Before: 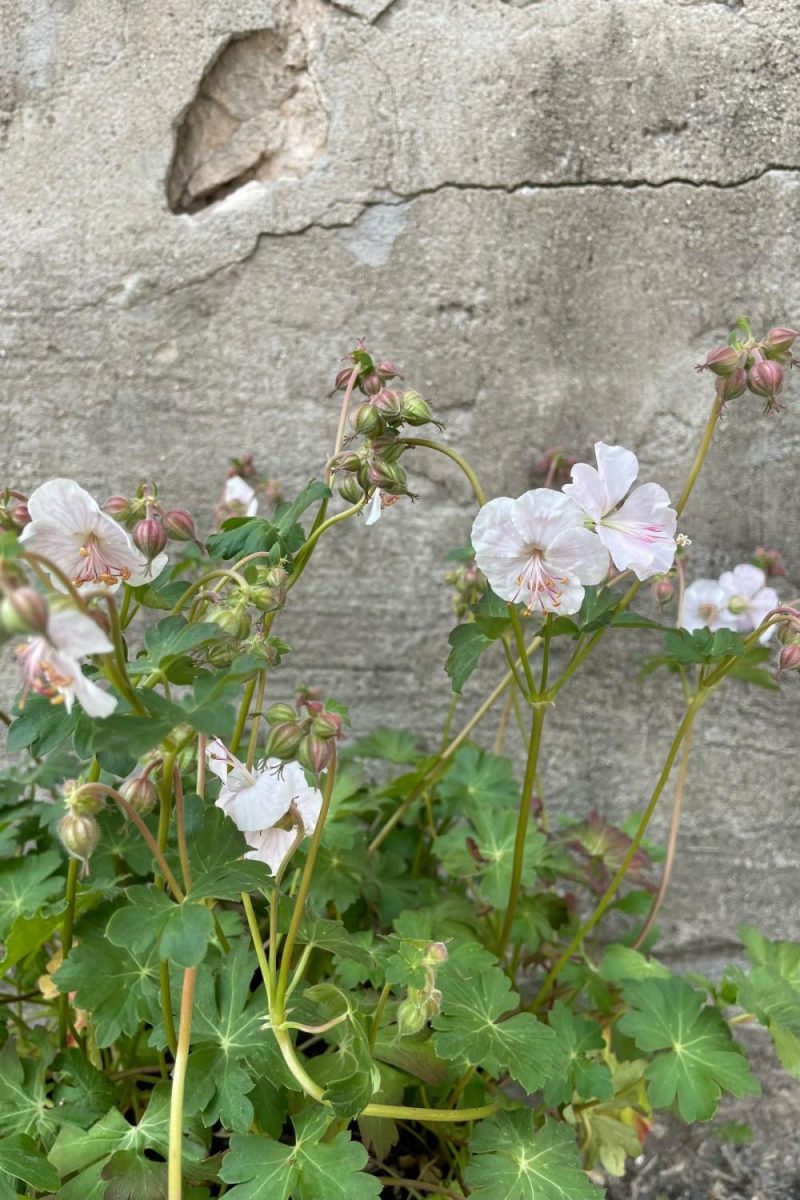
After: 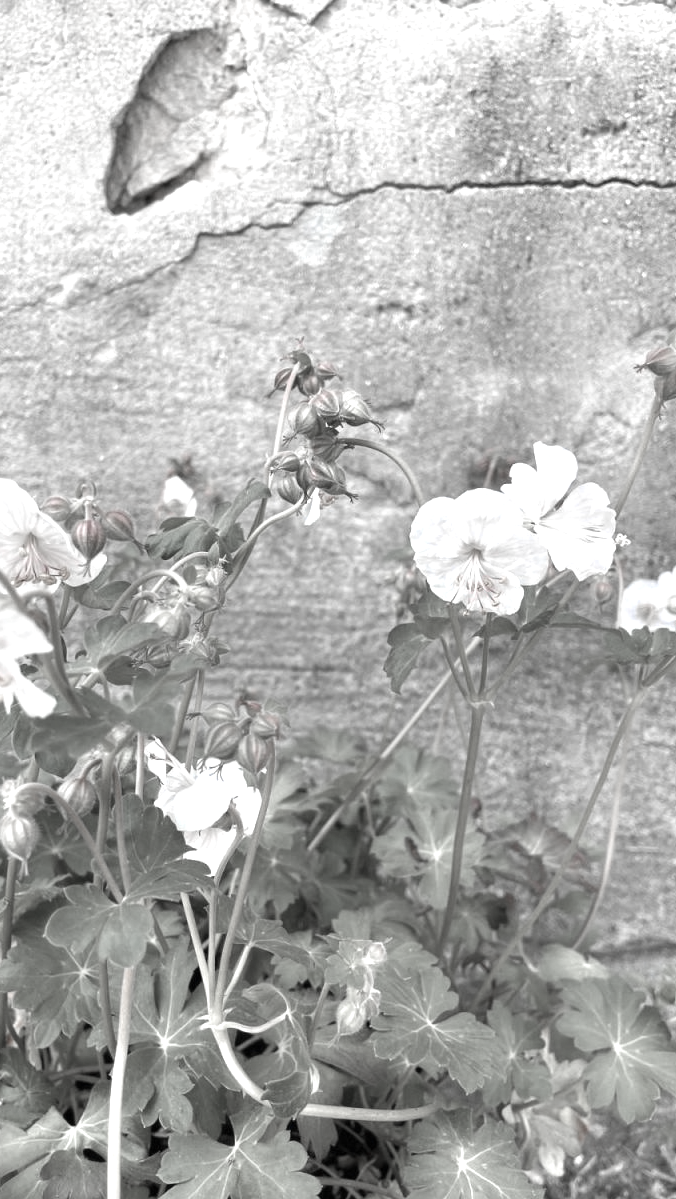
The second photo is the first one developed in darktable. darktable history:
crop: left 7.632%, right 7.854%
exposure: black level correction 0, exposure 0.692 EV, compensate highlight preservation false
color zones: curves: ch1 [(0.238, 0.163) (0.476, 0.2) (0.733, 0.322) (0.848, 0.134)], mix 41.47%
